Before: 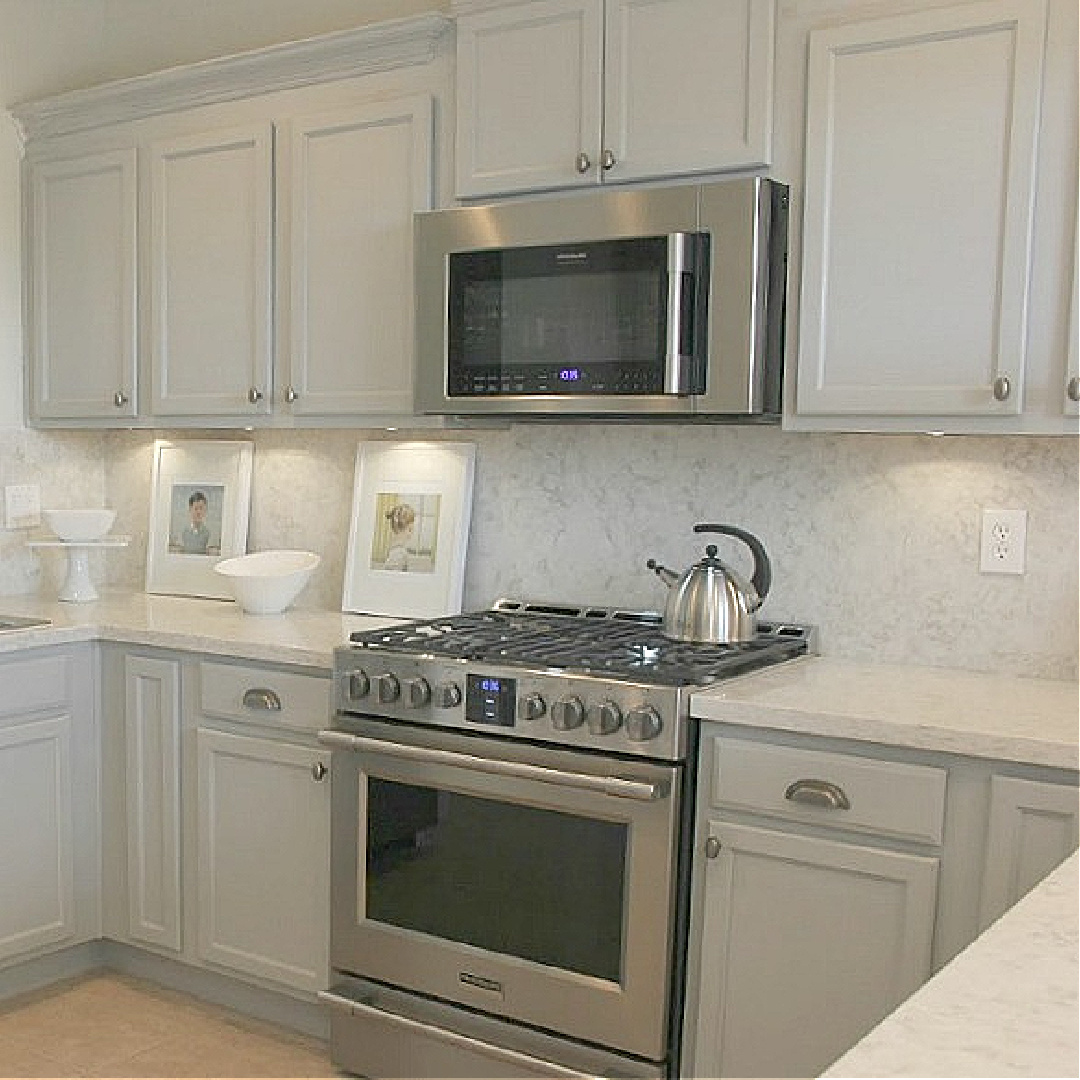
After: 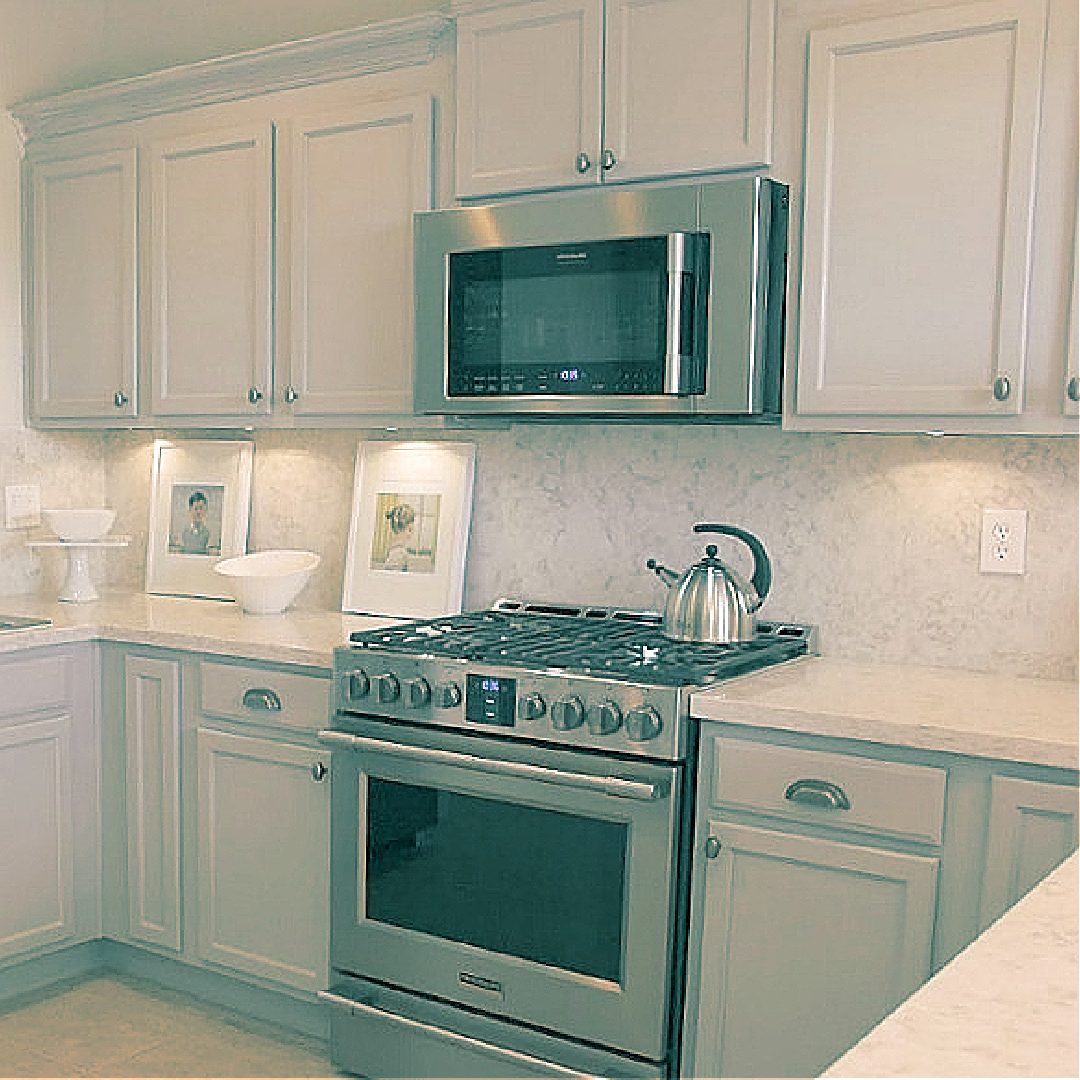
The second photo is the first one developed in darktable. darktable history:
sharpen: on, module defaults
exposure: exposure 0.15 EV, compensate highlight preservation false
split-toning: shadows › hue 183.6°, shadows › saturation 0.52, highlights › hue 0°, highlights › saturation 0
color correction: highlights a* 5.38, highlights b* 5.3, shadows a* -4.26, shadows b* -5.11
